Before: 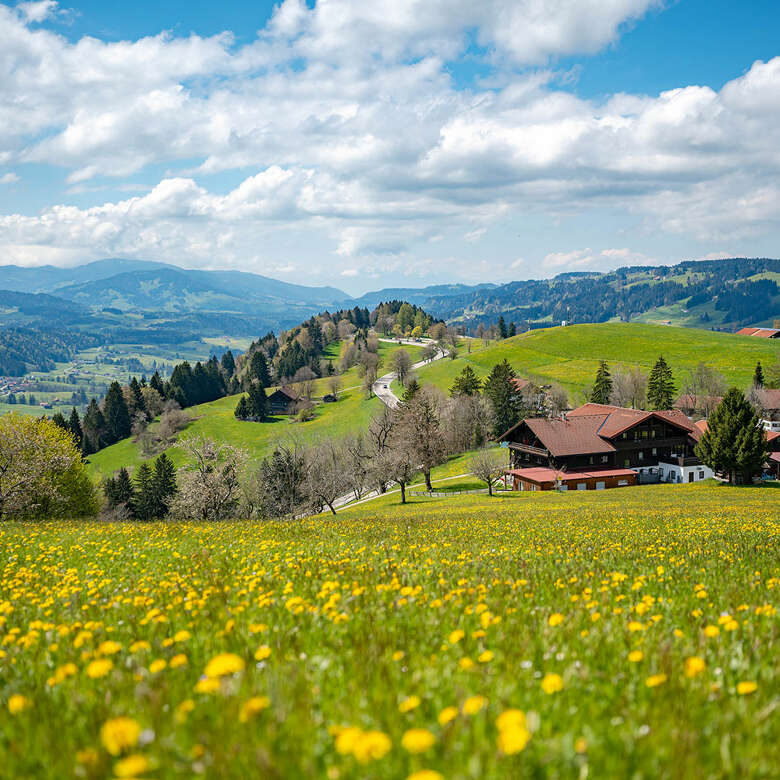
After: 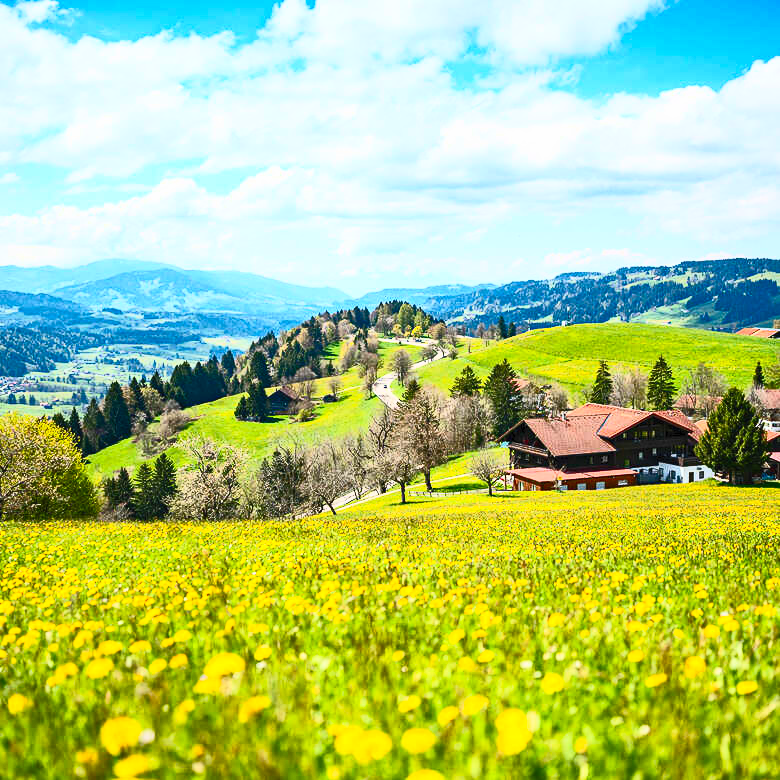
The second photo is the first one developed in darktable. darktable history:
contrast brightness saturation: contrast 0.83, brightness 0.59, saturation 0.59
tone equalizer: -8 EV 0.25 EV, -7 EV 0.417 EV, -6 EV 0.417 EV, -5 EV 0.25 EV, -3 EV -0.25 EV, -2 EV -0.417 EV, -1 EV -0.417 EV, +0 EV -0.25 EV, edges refinement/feathering 500, mask exposure compensation -1.57 EV, preserve details guided filter
